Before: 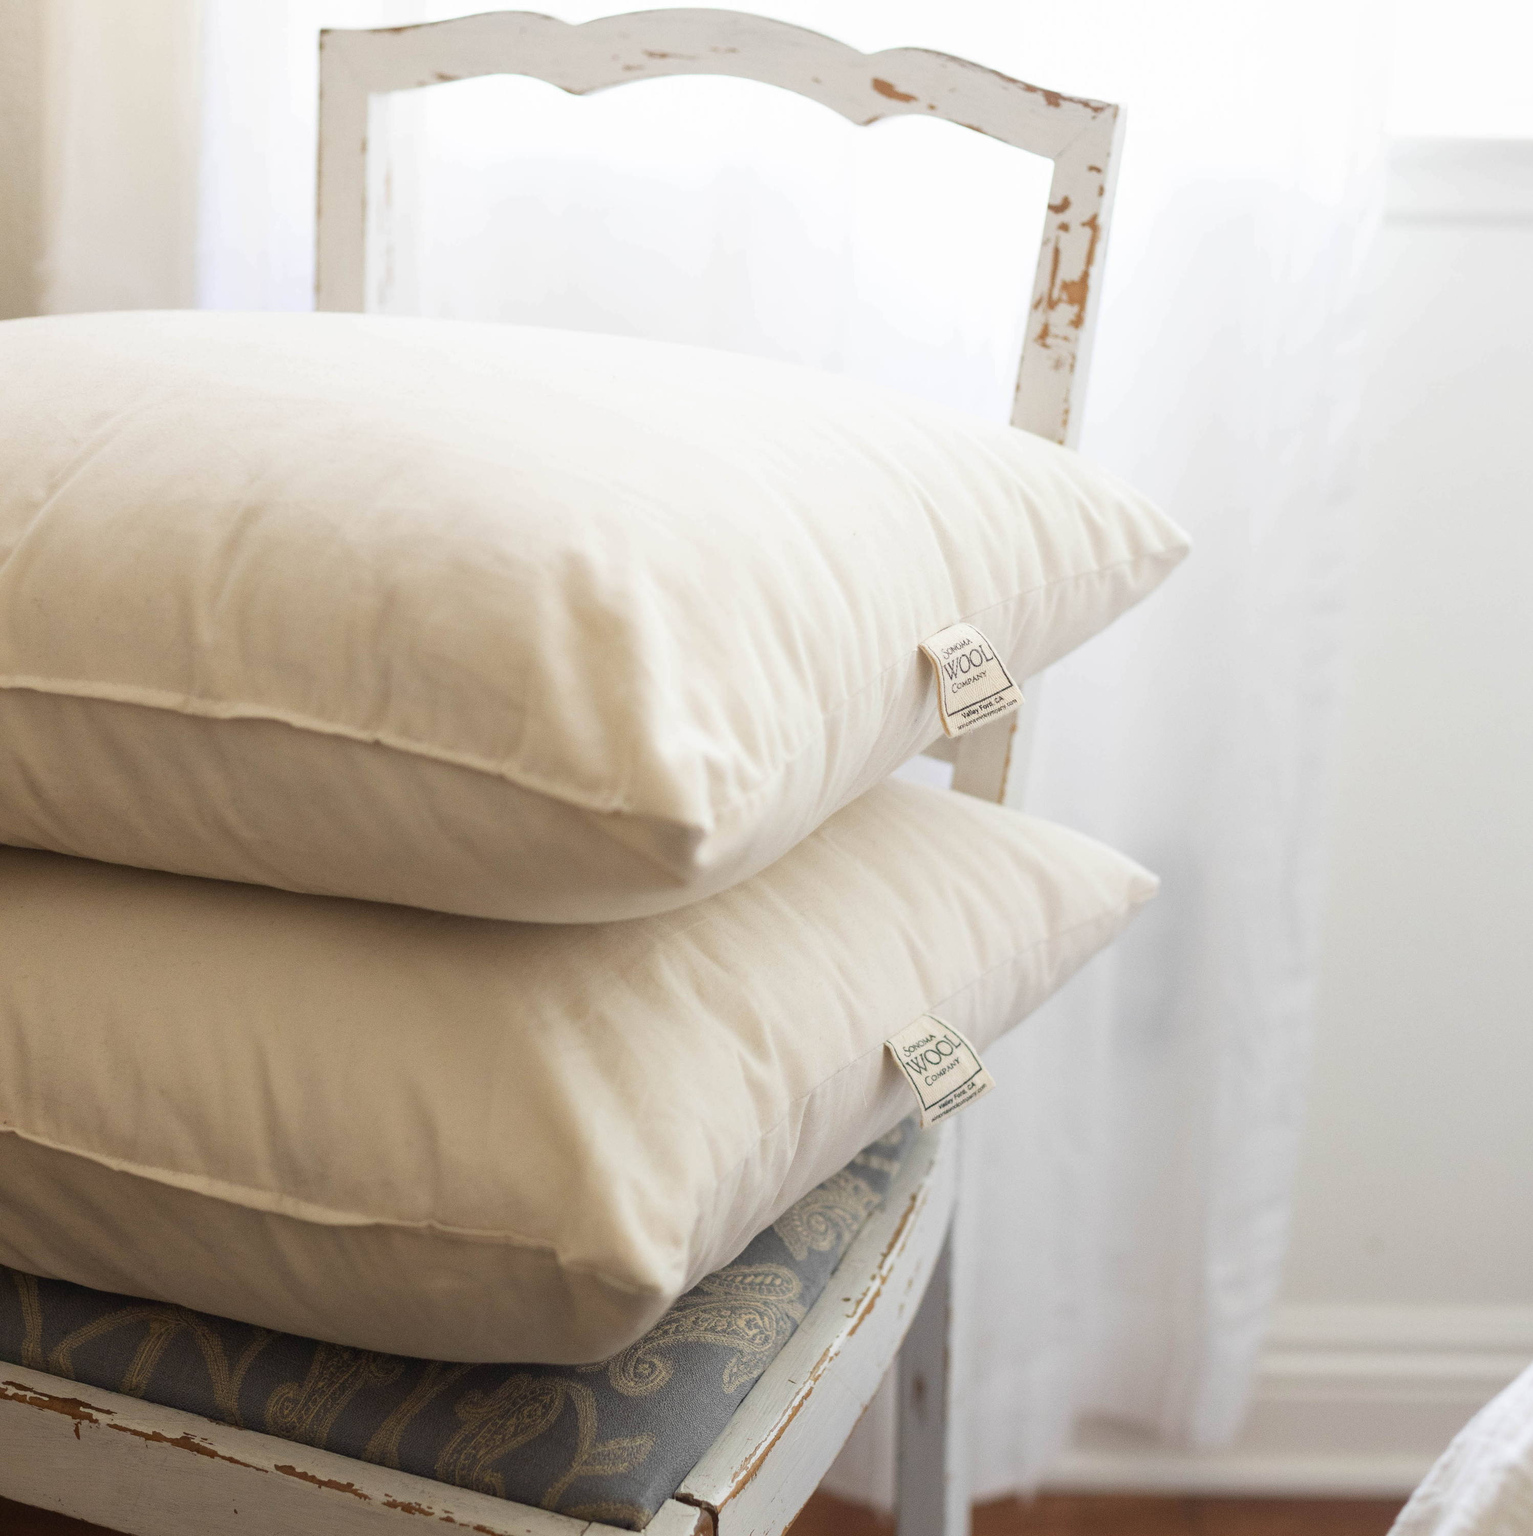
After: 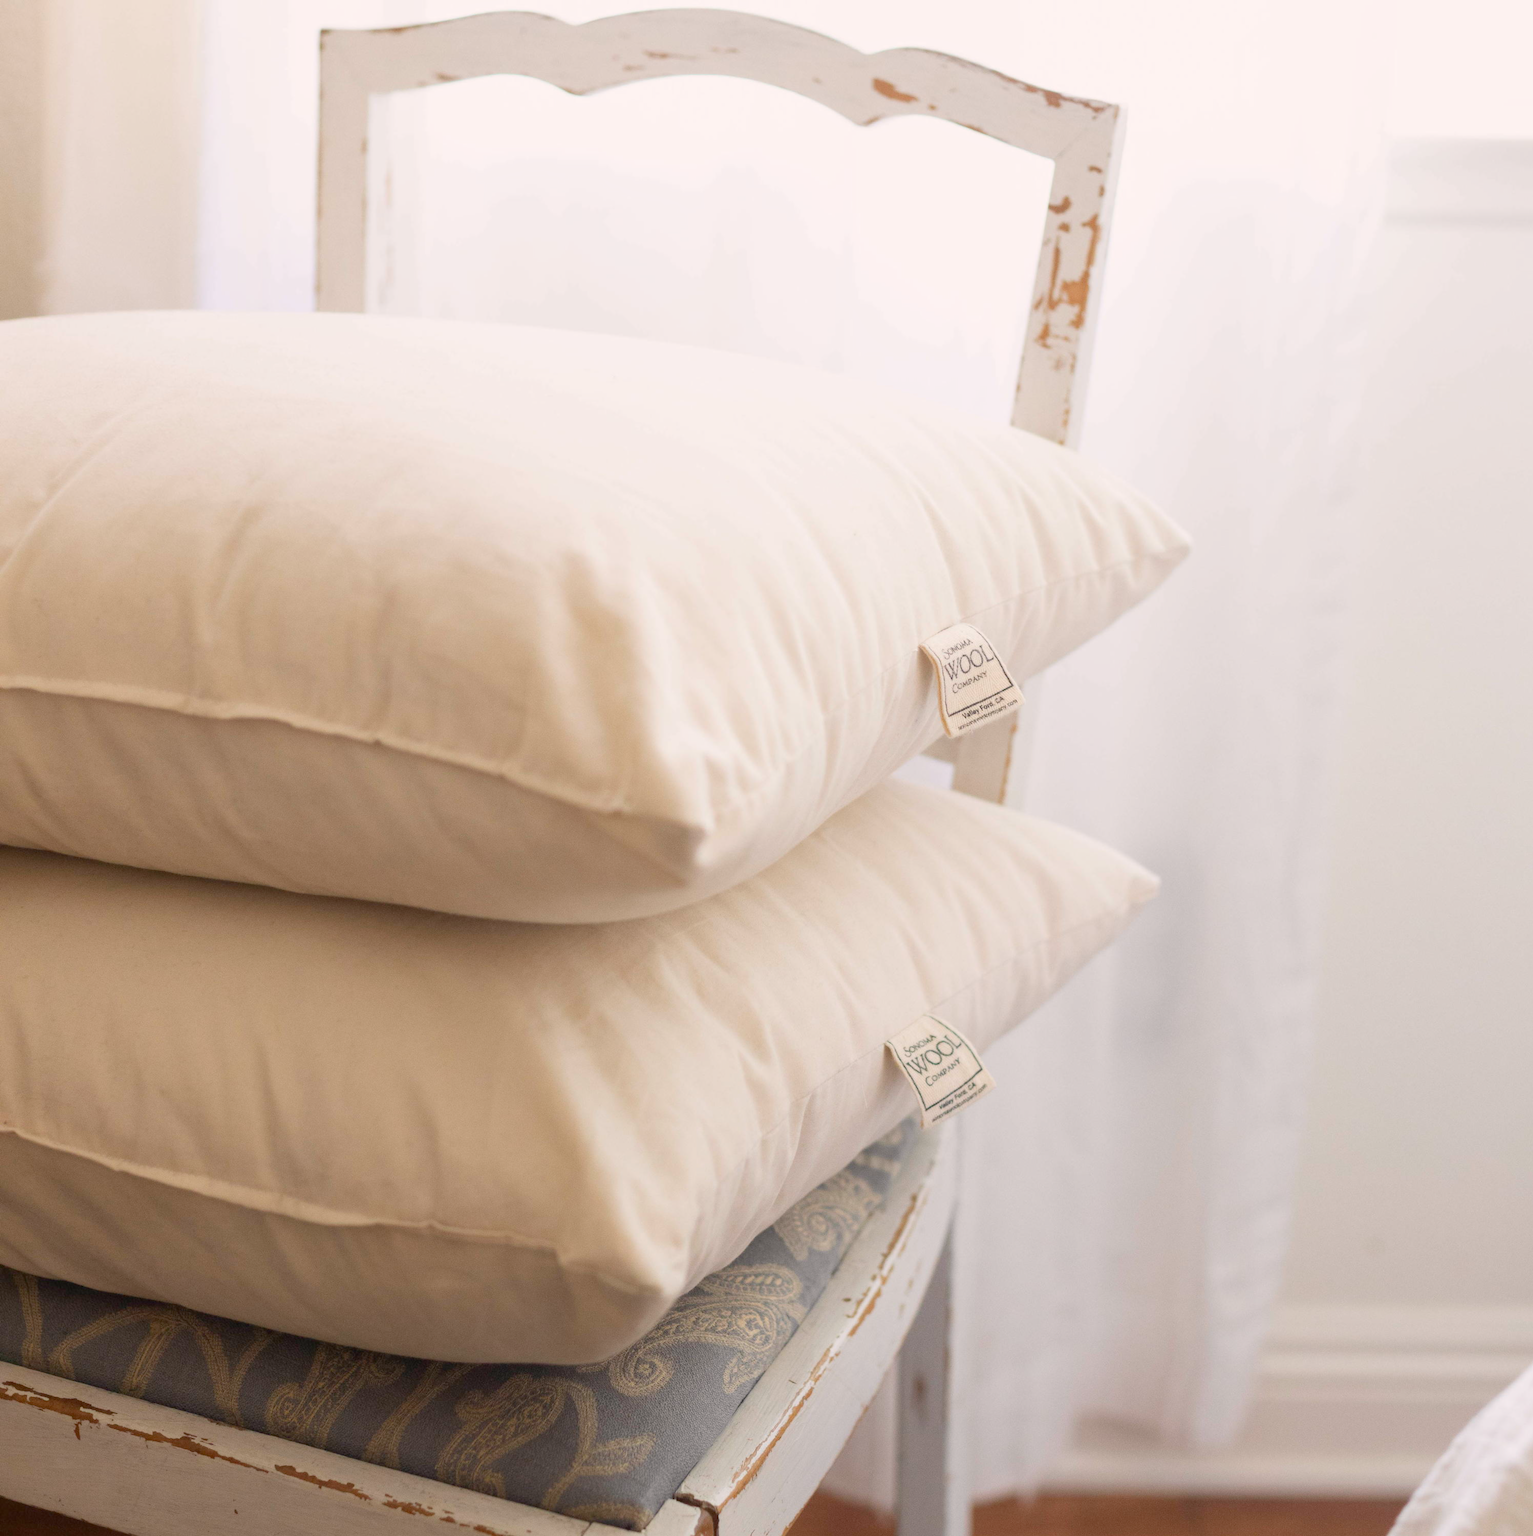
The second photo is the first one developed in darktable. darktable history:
color correction: highlights a* 3.22, highlights b* 1.93, saturation 1.19
exposure: exposure -0.116 EV, compensate exposure bias true, compensate highlight preservation false
contrast equalizer: y [[0.5 ×4, 0.467, 0.376], [0.5 ×6], [0.5 ×6], [0 ×6], [0 ×6]]
